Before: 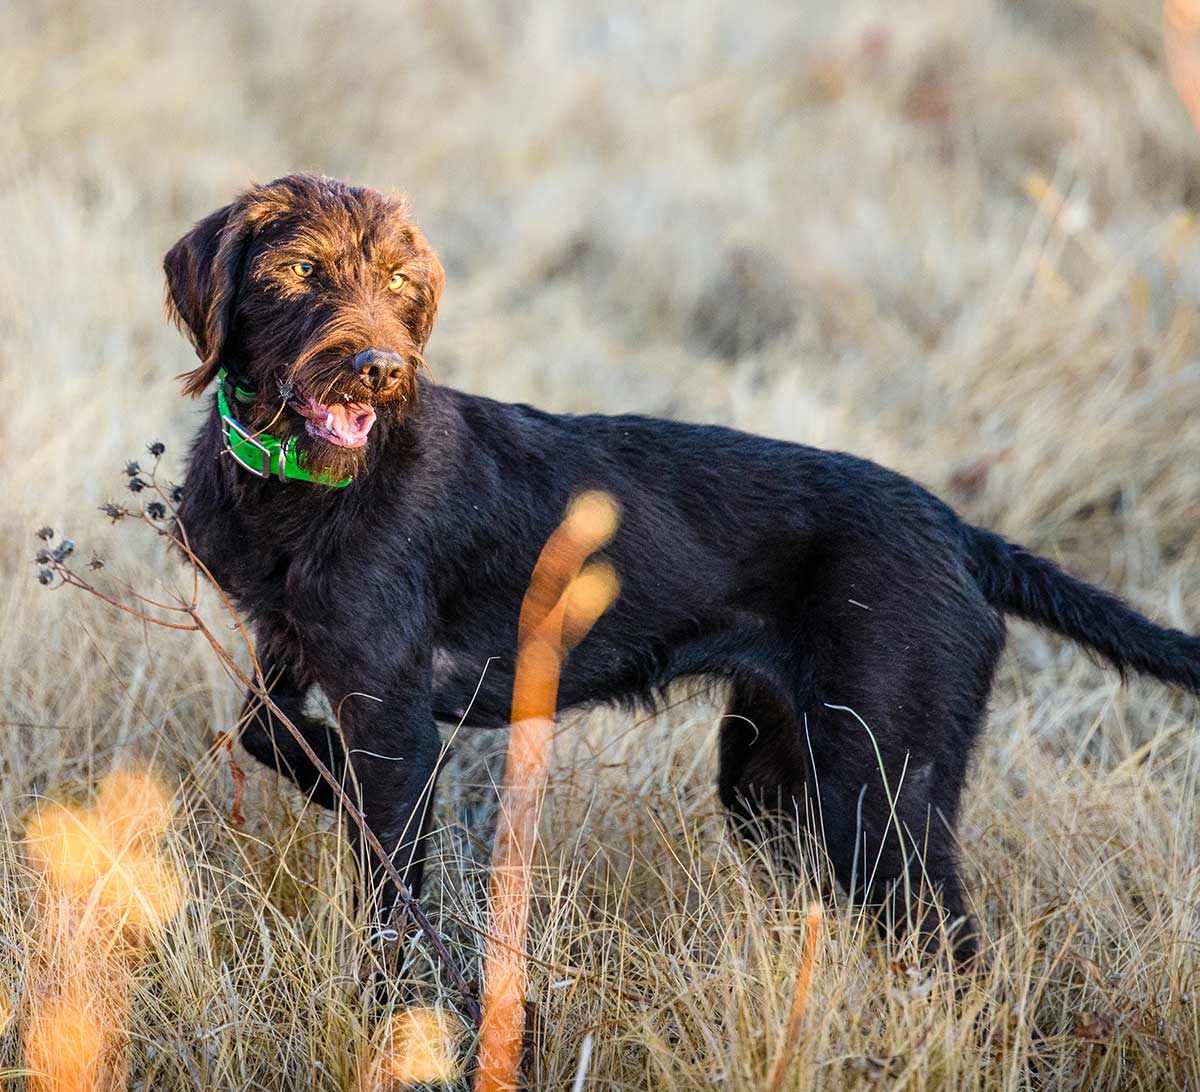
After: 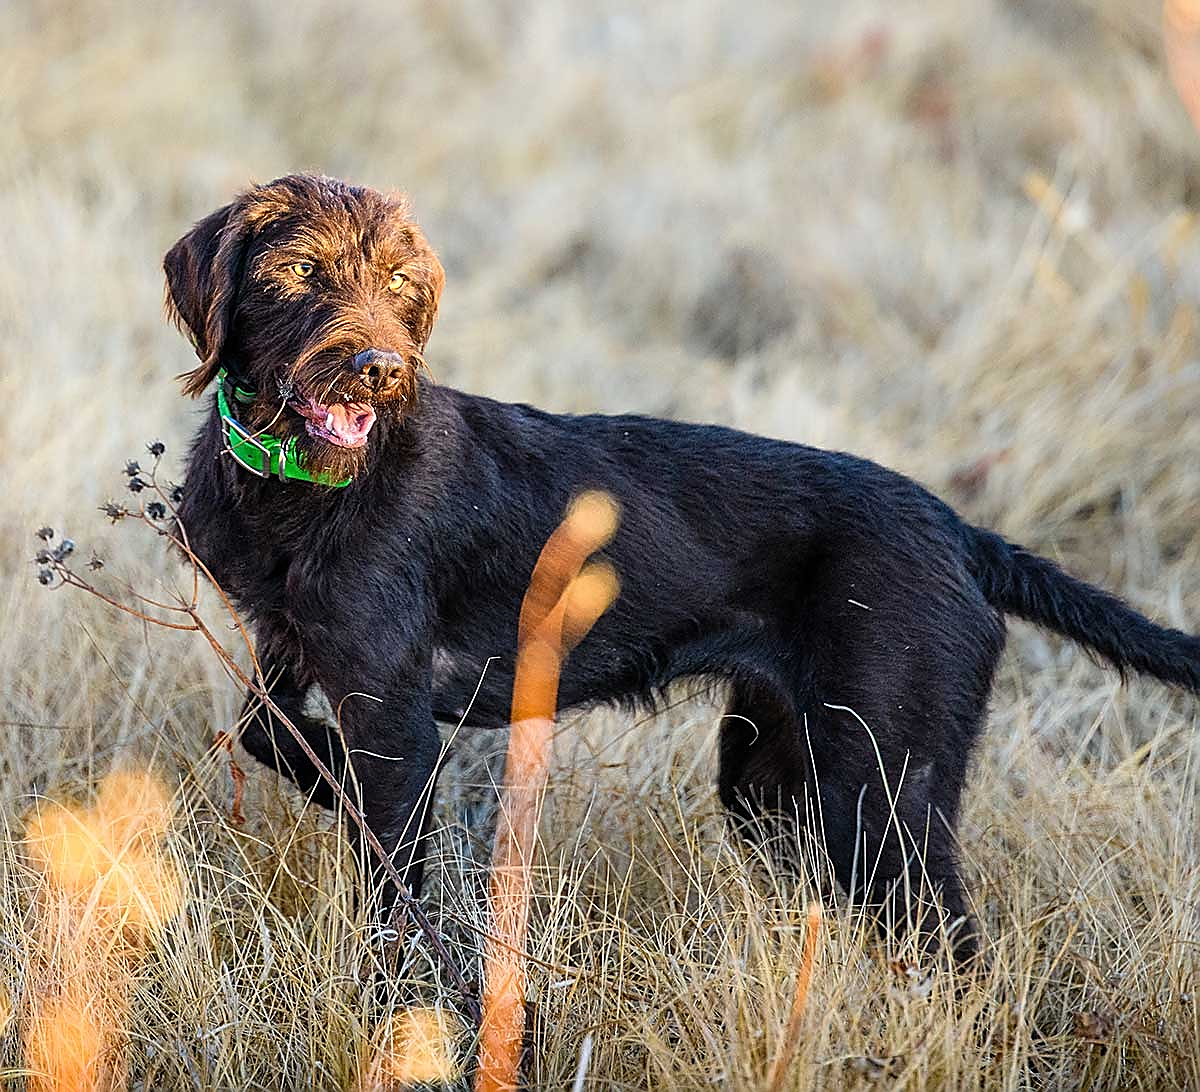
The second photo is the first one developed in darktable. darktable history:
sharpen: radius 1.357, amount 1.242, threshold 0.7
